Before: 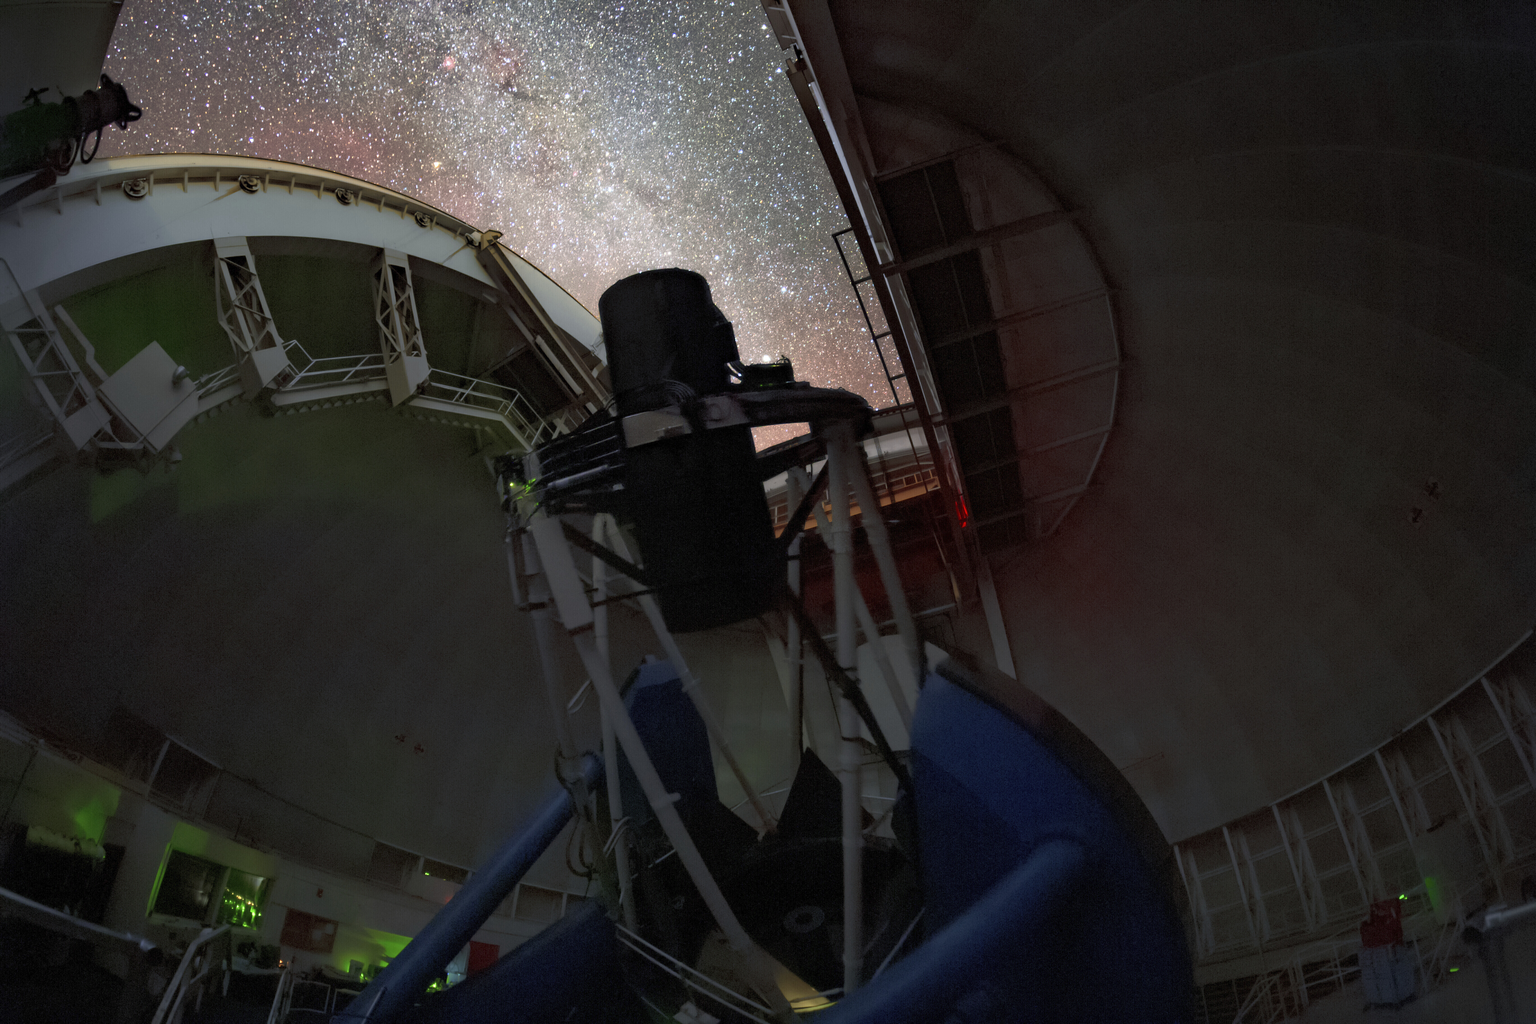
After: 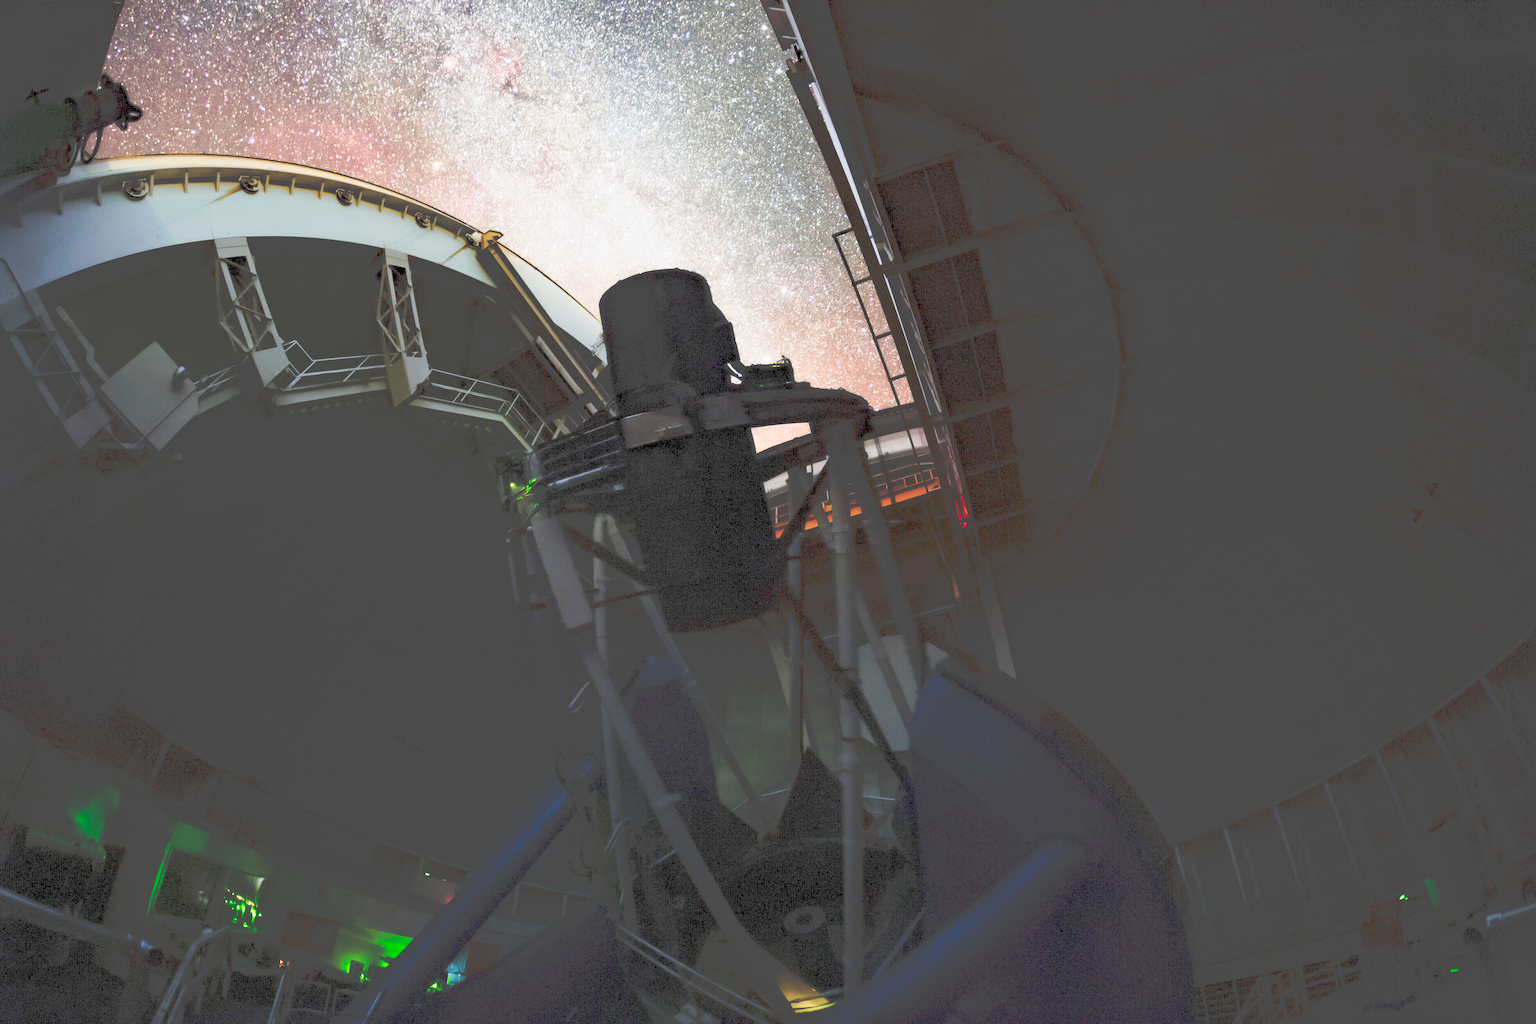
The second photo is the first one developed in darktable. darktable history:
tone curve: curves: ch0 [(0, 0) (0.003, 0.279) (0.011, 0.287) (0.025, 0.295) (0.044, 0.304) (0.069, 0.316) (0.1, 0.319) (0.136, 0.316) (0.177, 0.32) (0.224, 0.359) (0.277, 0.421) (0.335, 0.511) (0.399, 0.639) (0.468, 0.734) (0.543, 0.827) (0.623, 0.89) (0.709, 0.944) (0.801, 0.965) (0.898, 0.968) (1, 1)], preserve colors none
